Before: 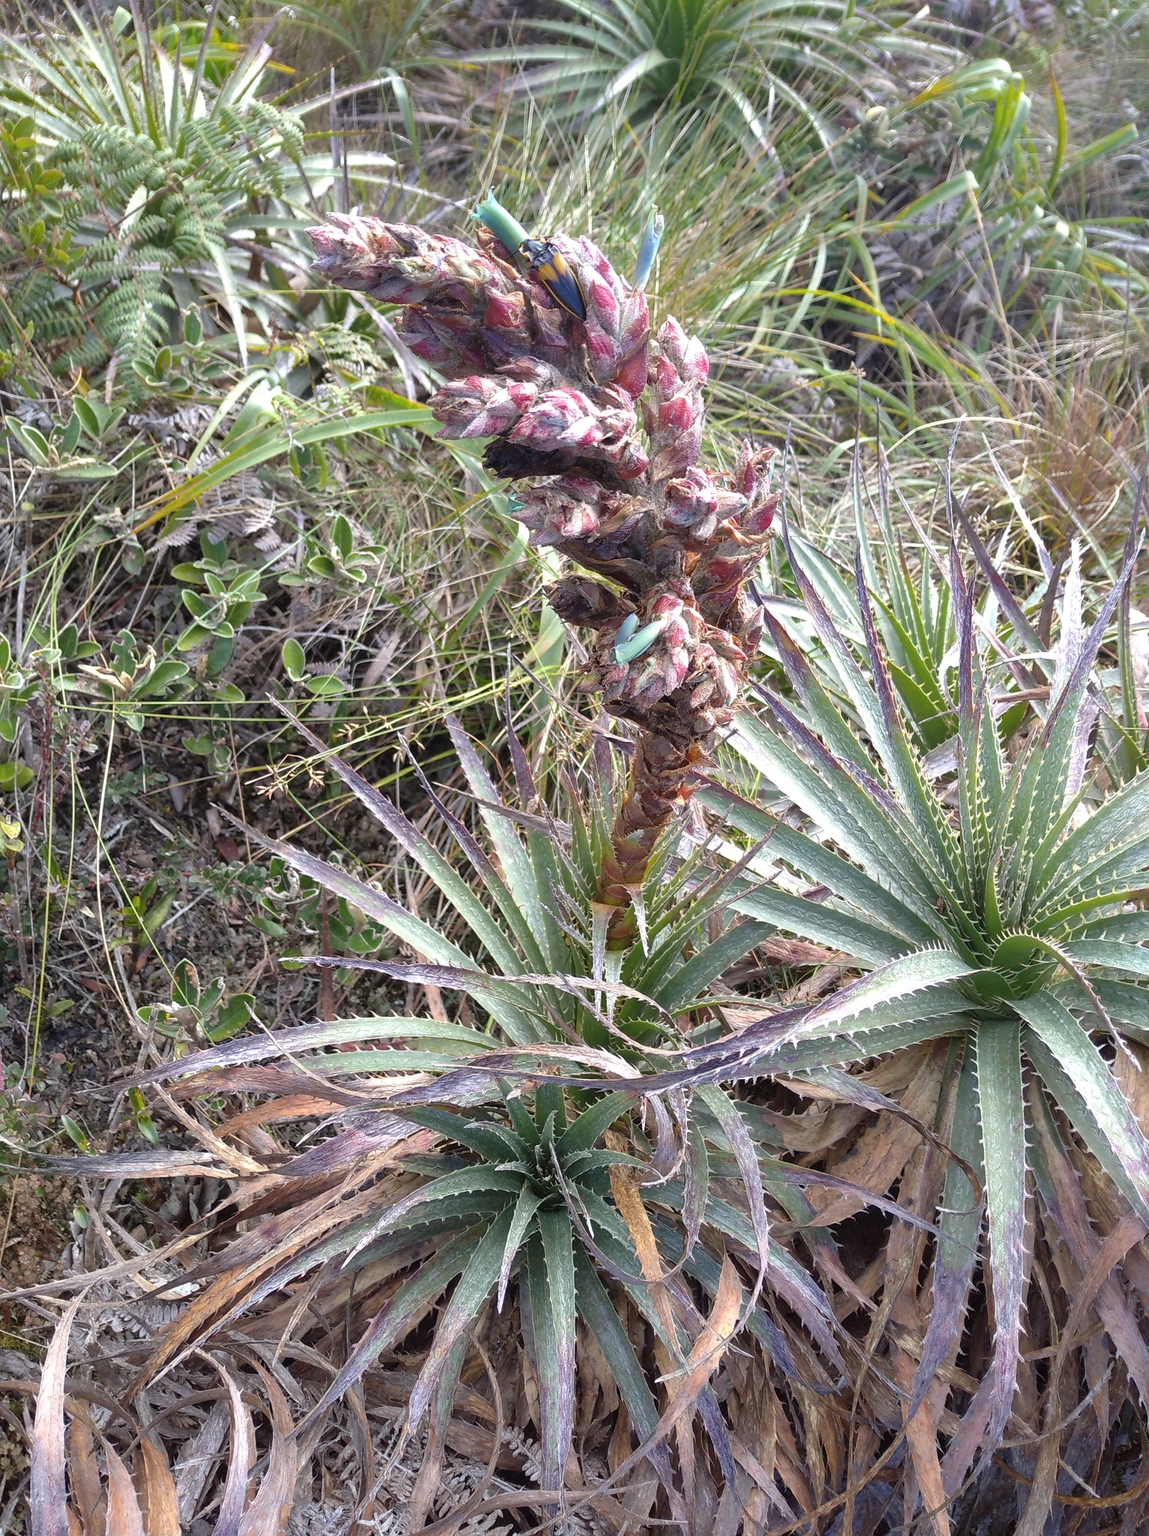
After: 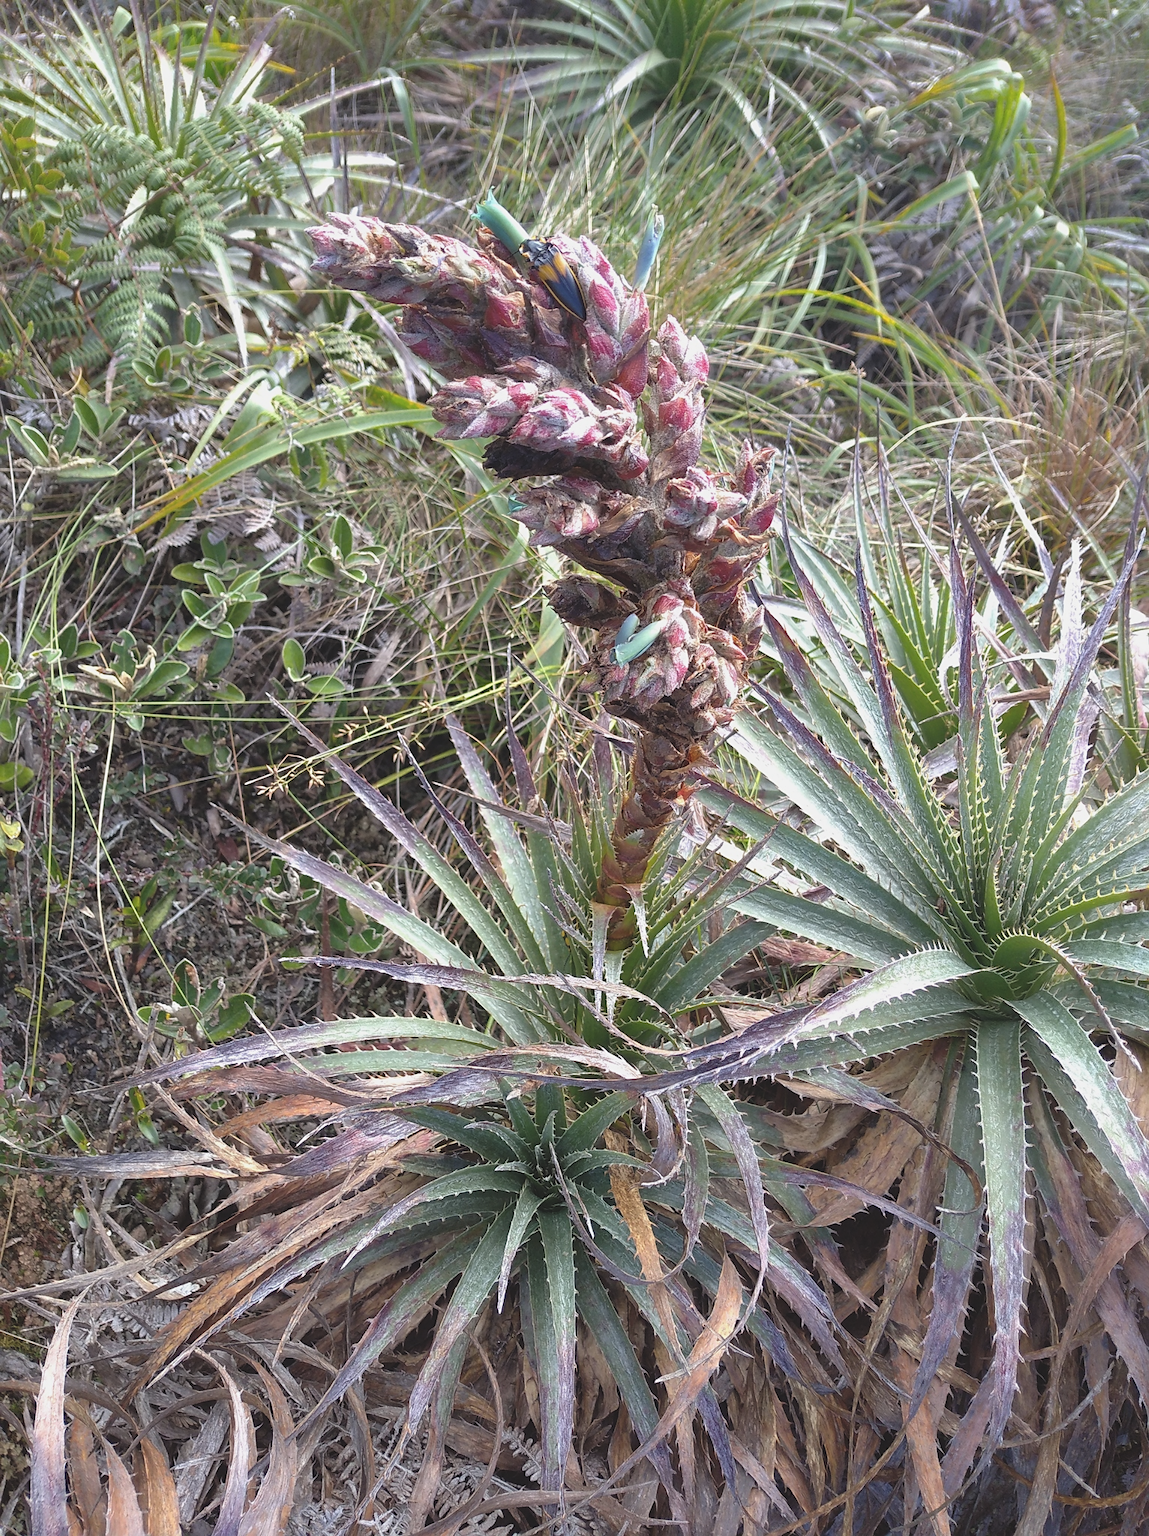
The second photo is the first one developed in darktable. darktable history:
exposure: black level correction -0.014, exposure -0.191 EV, compensate exposure bias true, compensate highlight preservation false
sharpen: amount 0.201
